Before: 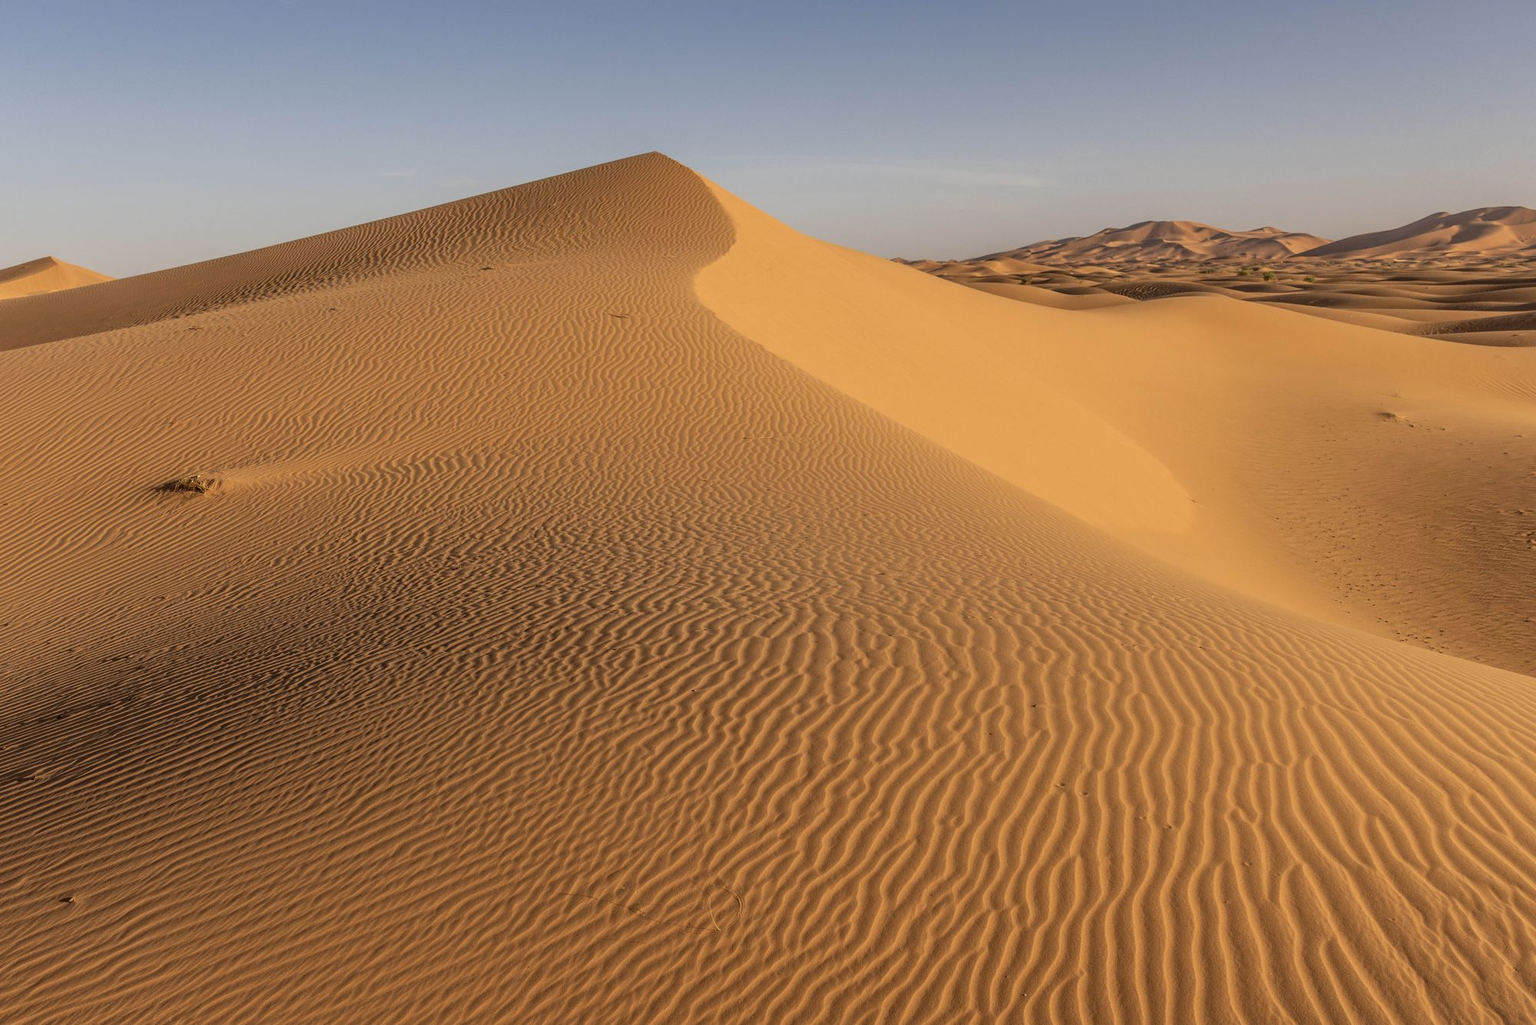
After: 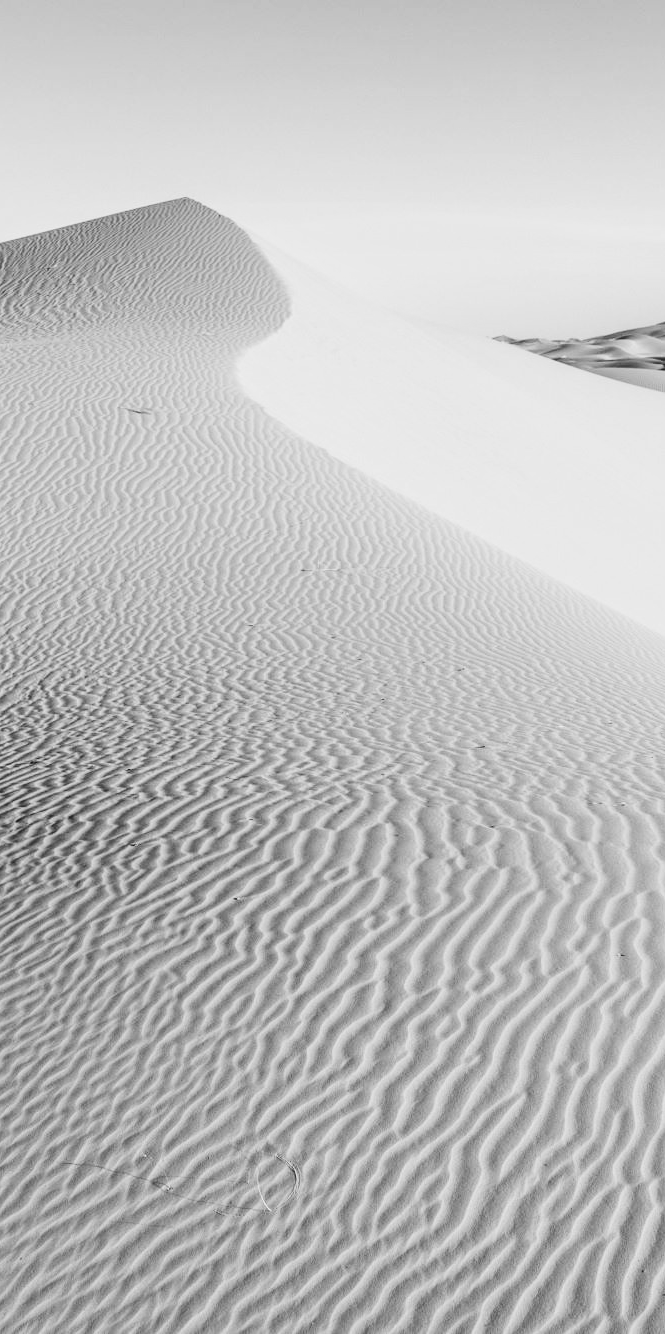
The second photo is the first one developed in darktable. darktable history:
monochrome: a 32, b 64, size 2.3
base curve: curves: ch0 [(0, 0.003) (0.001, 0.002) (0.006, 0.004) (0.02, 0.022) (0.048, 0.086) (0.094, 0.234) (0.162, 0.431) (0.258, 0.629) (0.385, 0.8) (0.548, 0.918) (0.751, 0.988) (1, 1)], preserve colors none
crop: left 33.36%, right 33.36%
